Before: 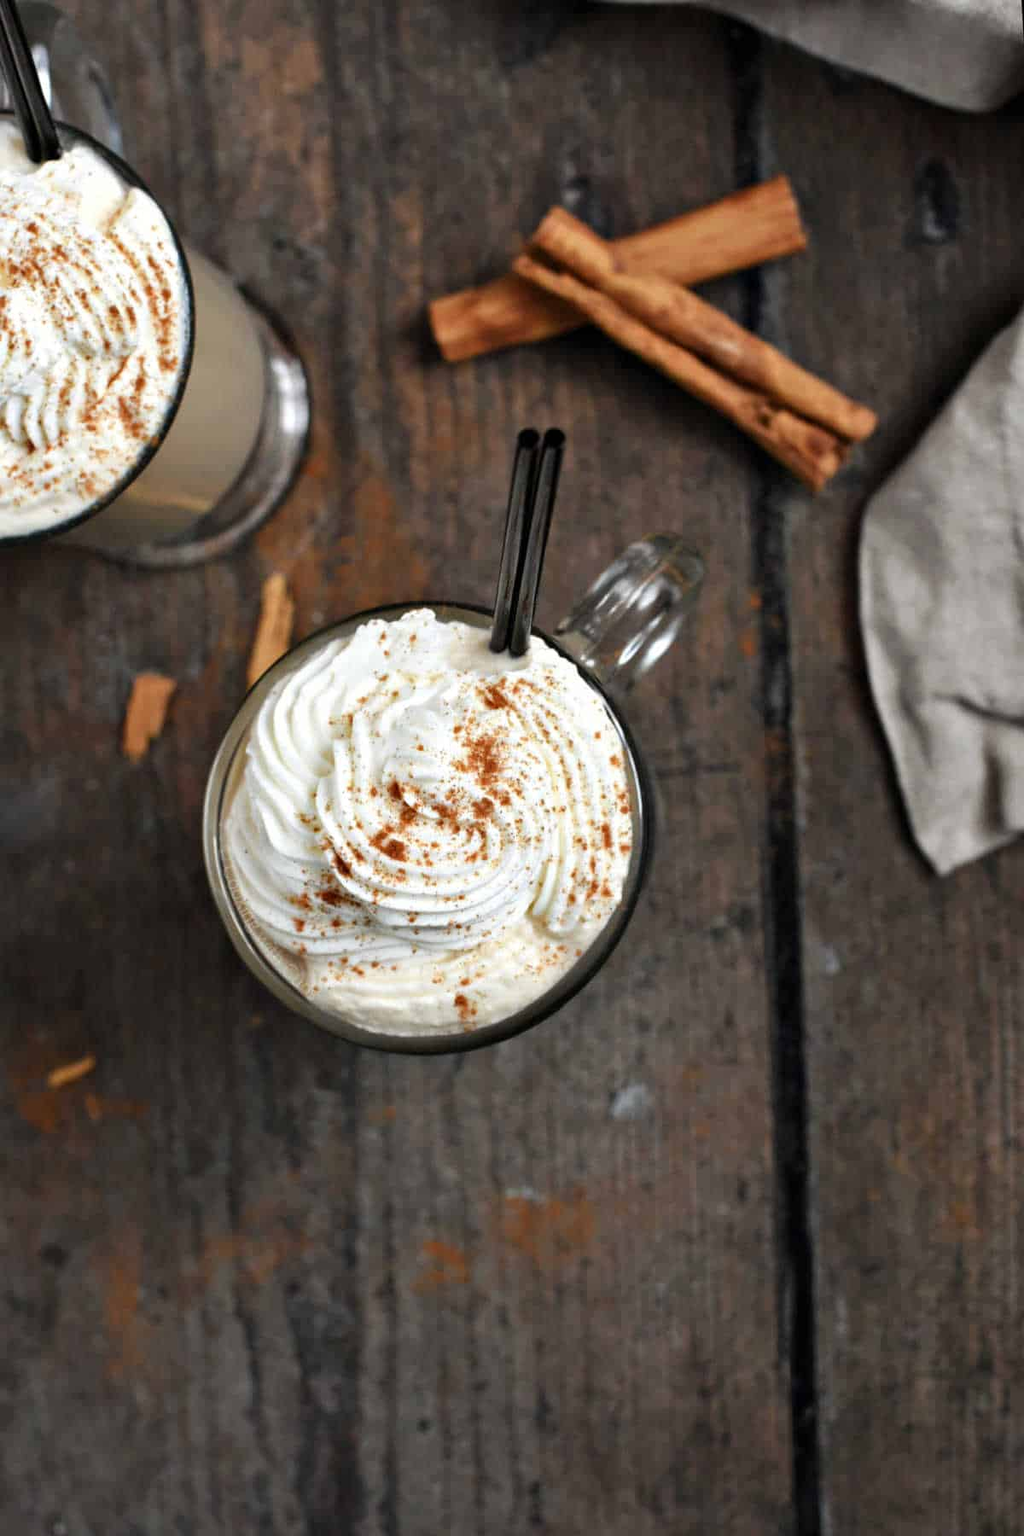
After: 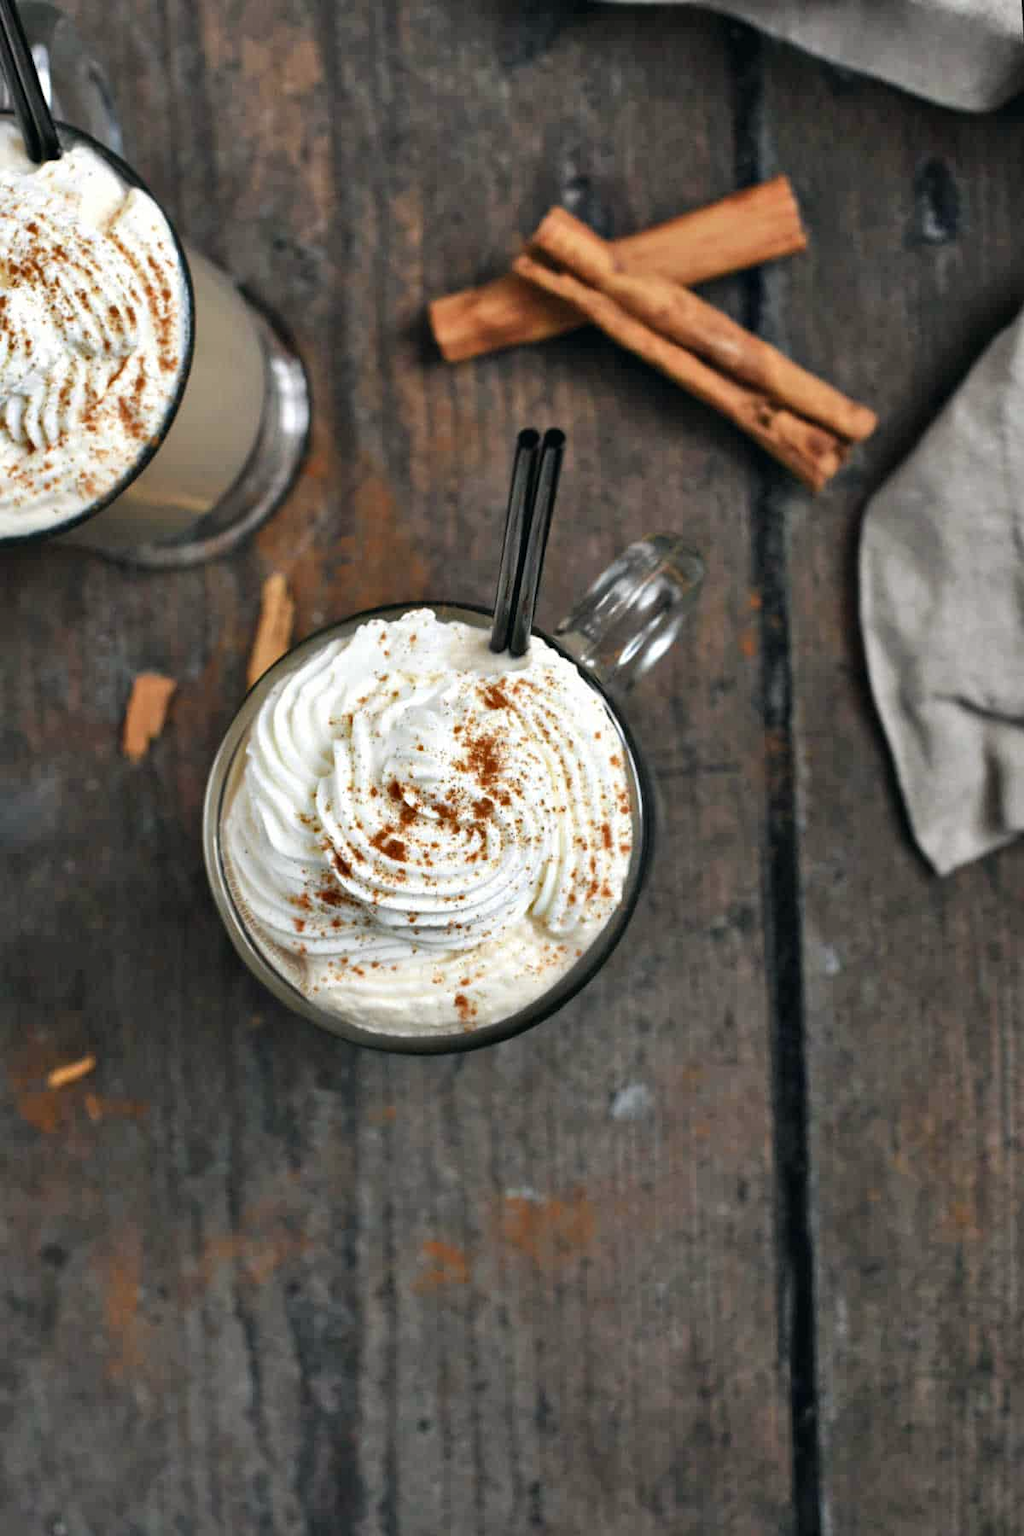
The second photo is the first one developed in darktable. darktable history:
color balance: mode lift, gamma, gain (sRGB), lift [1, 1, 1.022, 1.026]
shadows and highlights: low approximation 0.01, soften with gaussian
